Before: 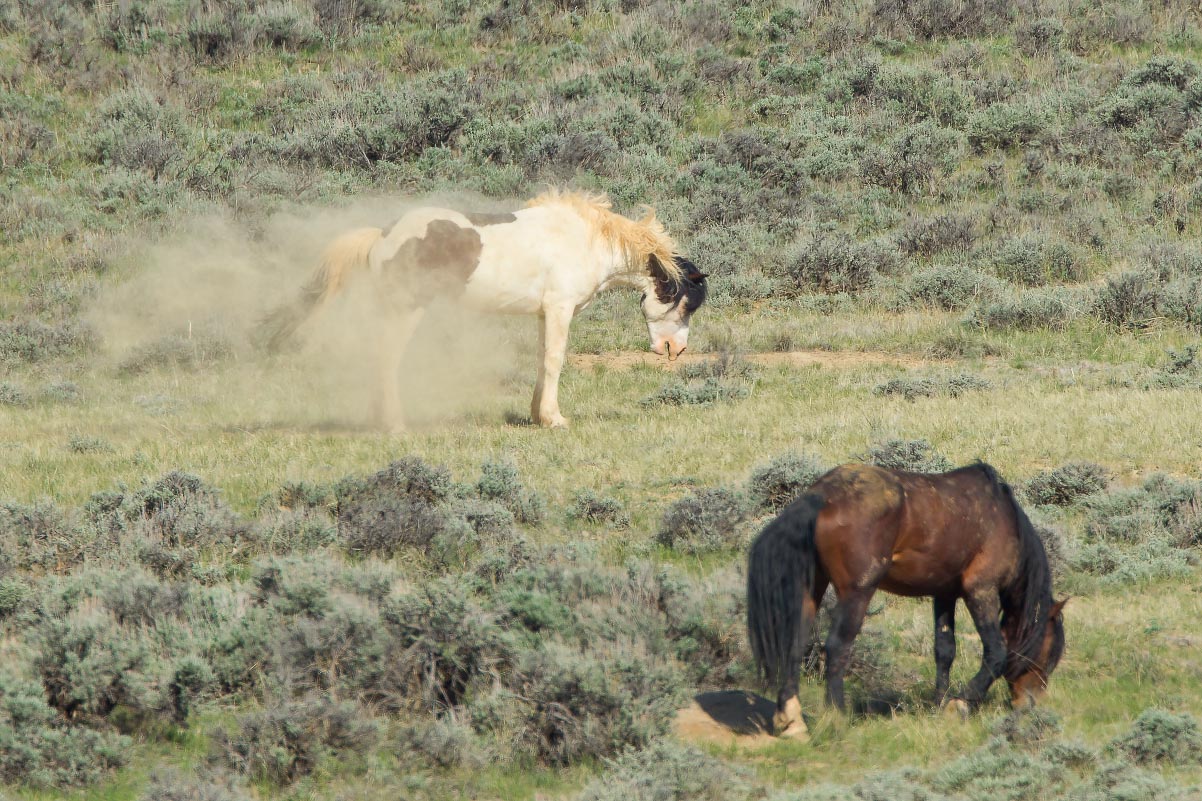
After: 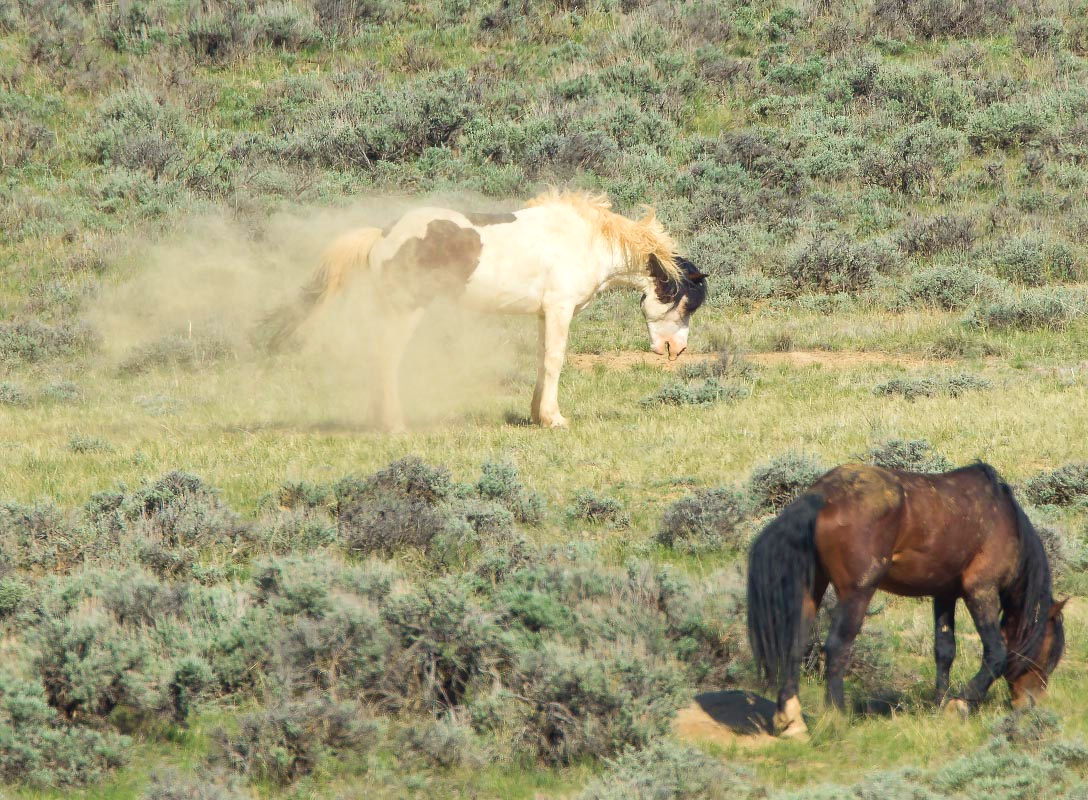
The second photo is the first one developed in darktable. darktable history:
velvia: on, module defaults
exposure: black level correction -0.002, exposure 0.545 EV, compensate exposure bias true, compensate highlight preservation false
crop: right 9.48%, bottom 0.015%
